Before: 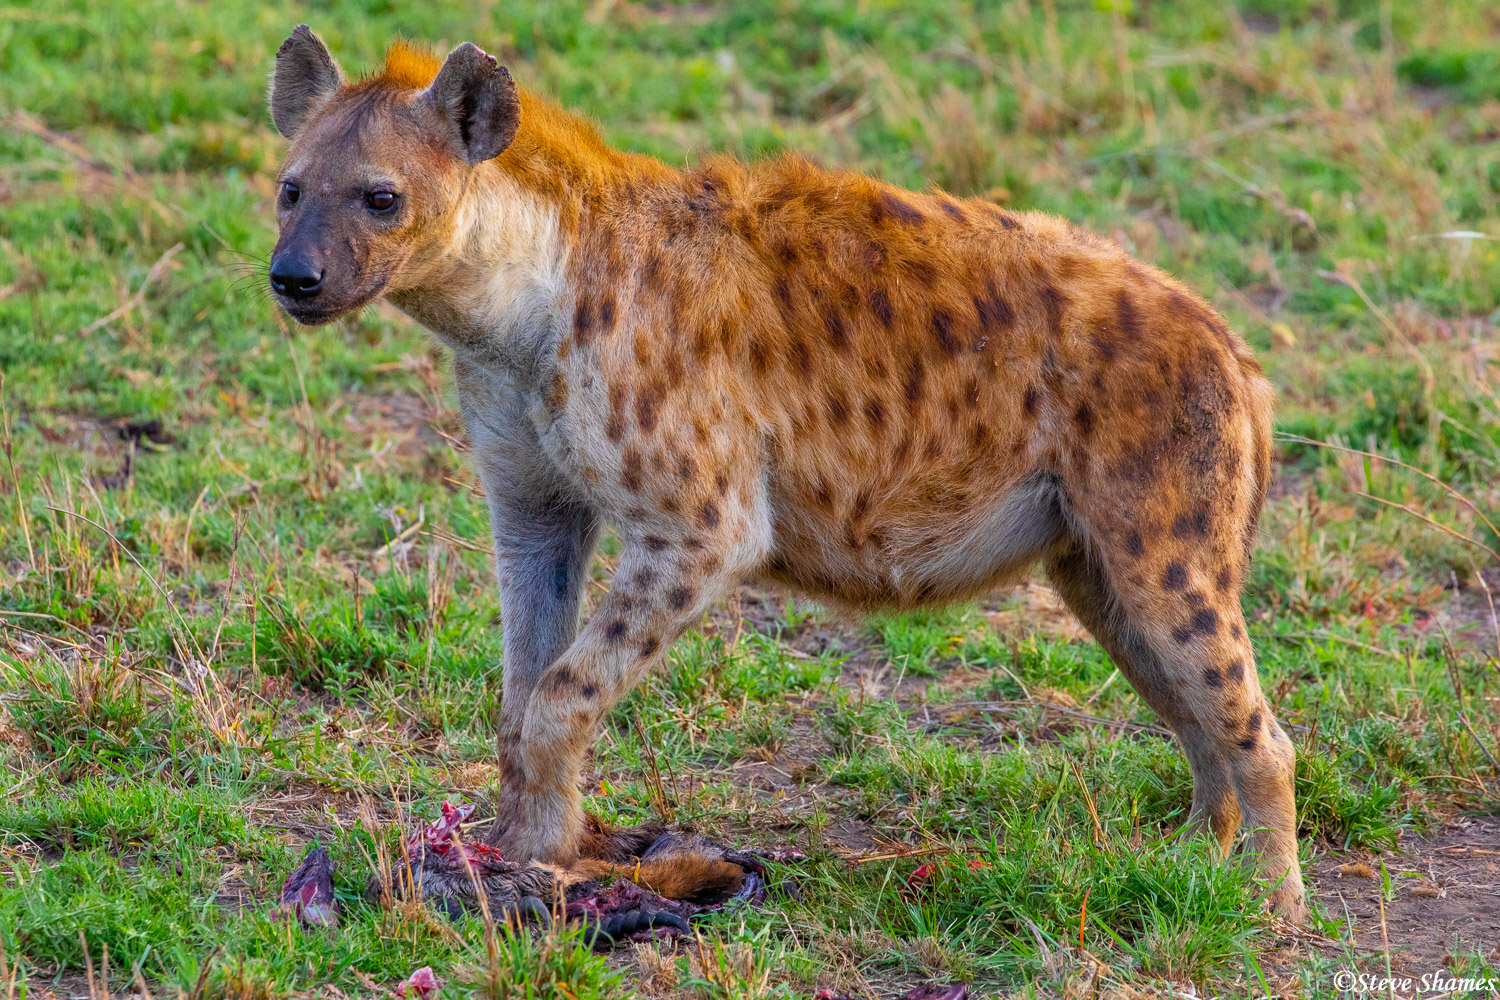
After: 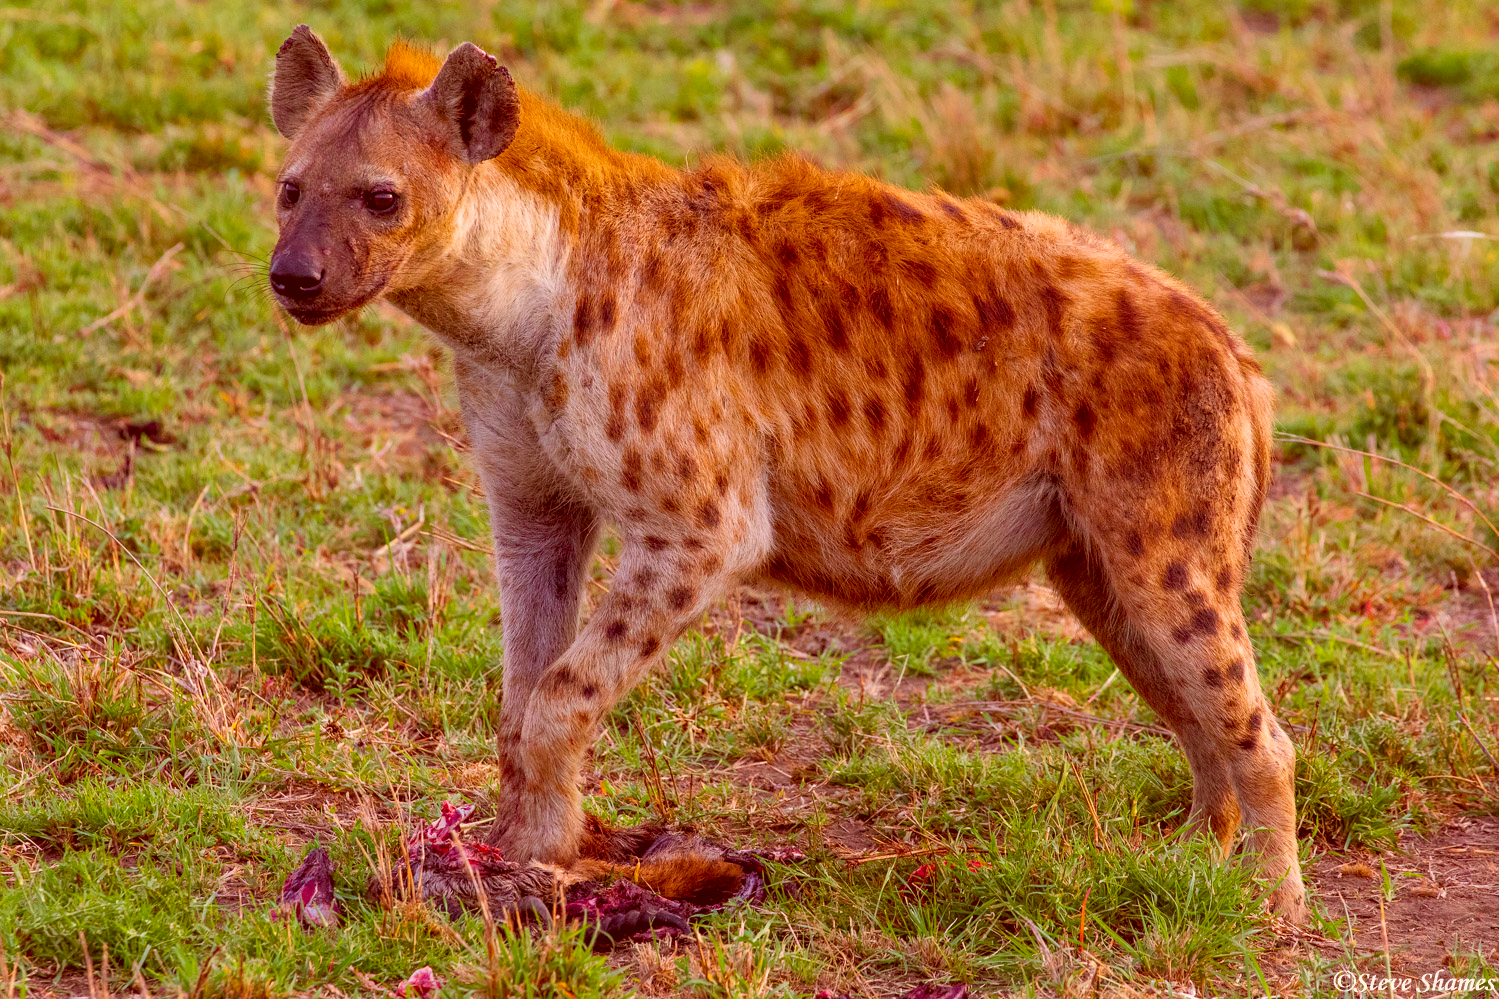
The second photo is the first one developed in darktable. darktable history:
crop: left 0.047%
color correction: highlights a* 9.45, highlights b* 8.86, shadows a* 39.56, shadows b* 39.71, saturation 0.825
color balance rgb: power › hue 63.04°, linear chroma grading › global chroma 9.121%, perceptual saturation grading › global saturation -1.669%, perceptual saturation grading › highlights -7.07%, perceptual saturation grading › mid-tones 7.378%, perceptual saturation grading › shadows 3.458%, global vibrance 20%
